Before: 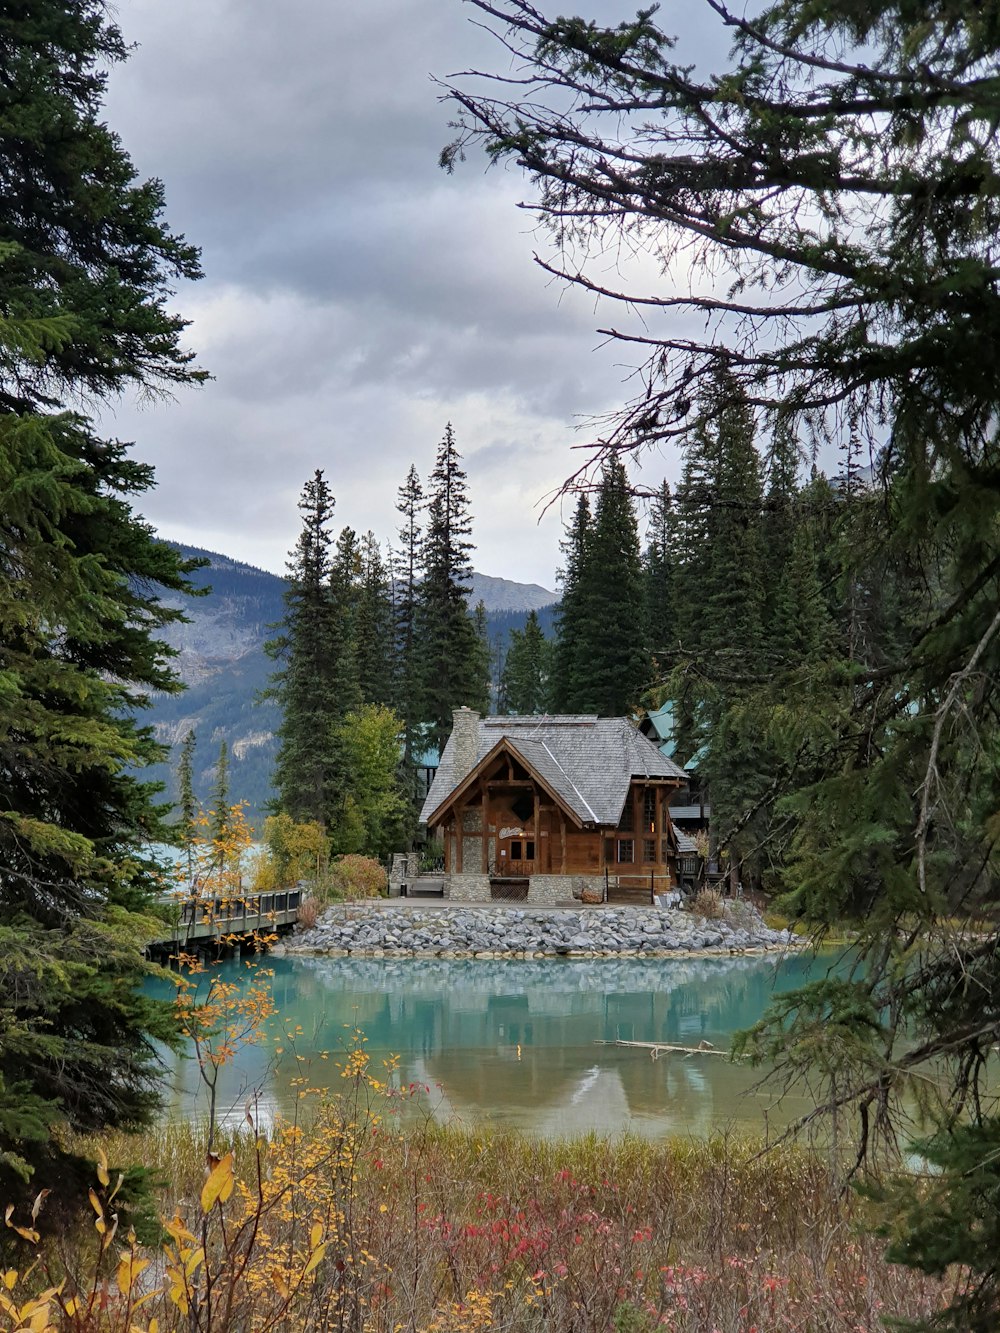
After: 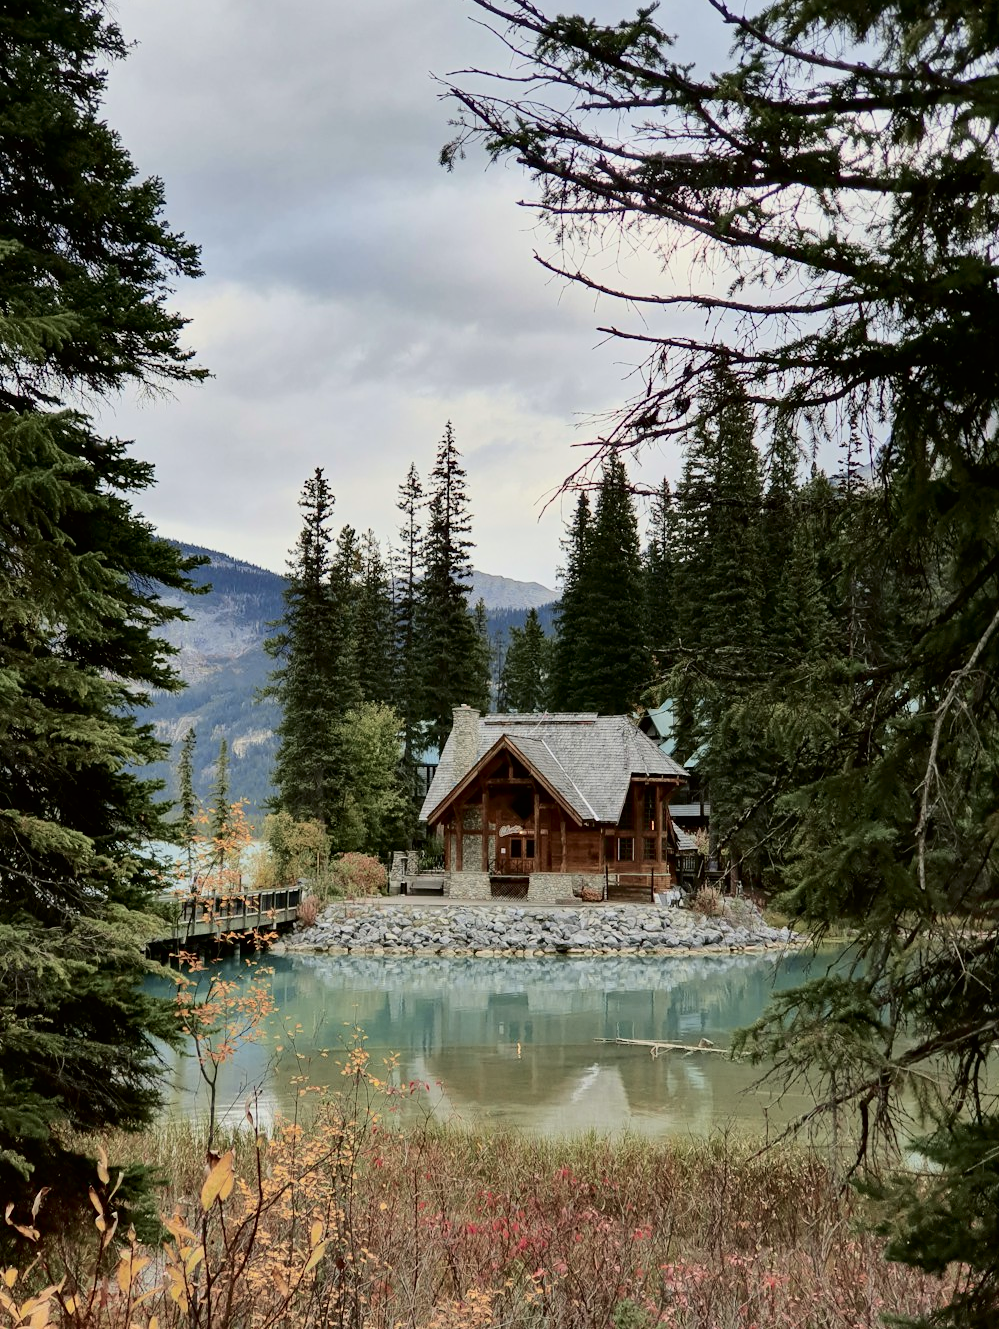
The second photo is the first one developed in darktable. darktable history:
tone curve: curves: ch0 [(0, 0) (0.049, 0.01) (0.154, 0.081) (0.491, 0.56) (0.739, 0.794) (0.992, 0.937)]; ch1 [(0, 0) (0.172, 0.123) (0.317, 0.272) (0.401, 0.422) (0.499, 0.497) (0.531, 0.54) (0.615, 0.603) (0.741, 0.783) (1, 1)]; ch2 [(0, 0) (0.411, 0.424) (0.462, 0.483) (0.544, 0.56) (0.686, 0.638) (1, 1)], color space Lab, independent channels
crop: top 0.189%, bottom 0.109%
